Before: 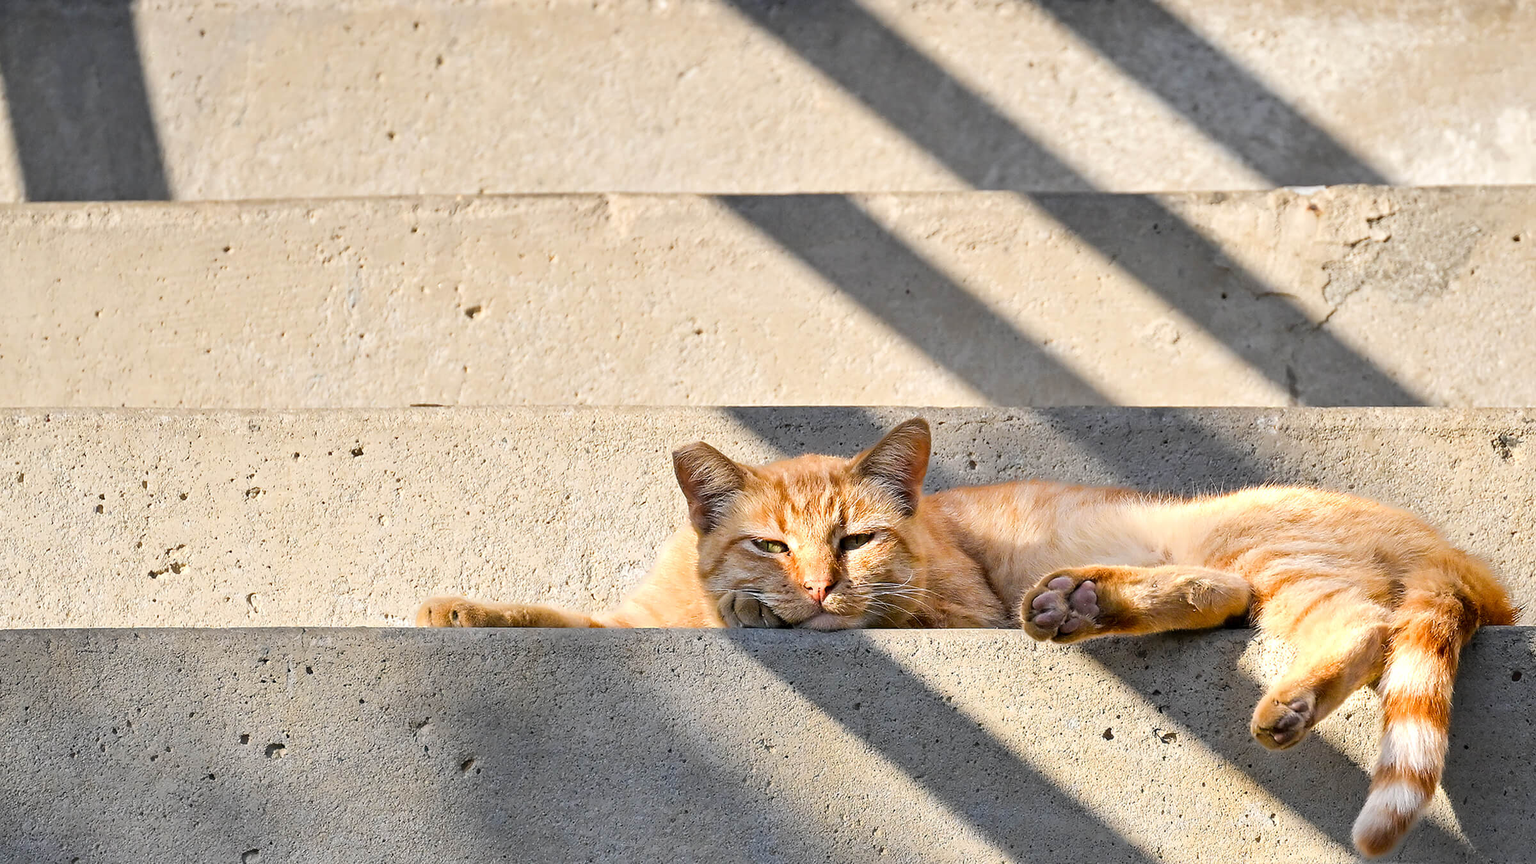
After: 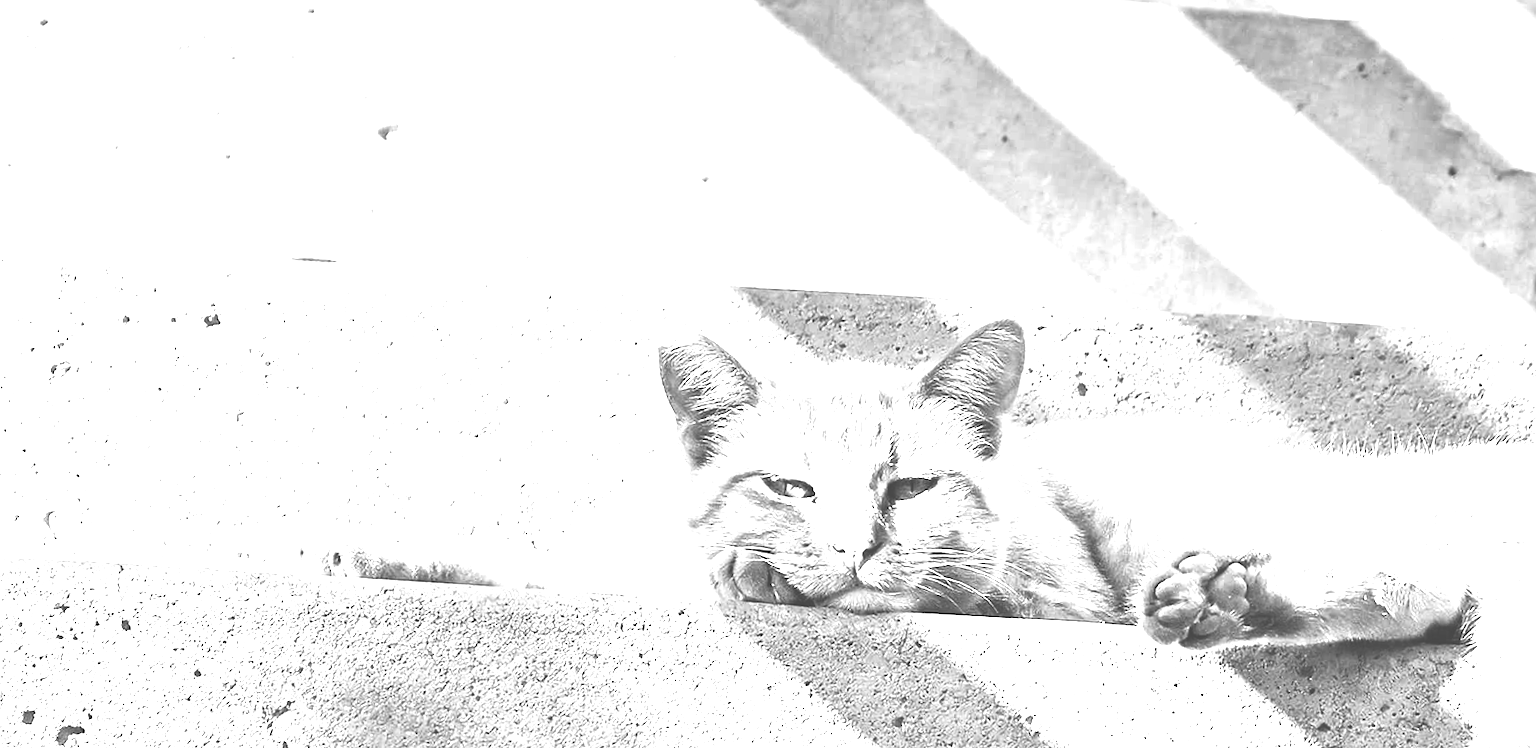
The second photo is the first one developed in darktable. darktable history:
contrast brightness saturation: contrast 0.39, brightness 0.1
crop and rotate: angle -3.37°, left 9.79%, top 20.73%, right 12.42%, bottom 11.82%
monochrome: on, module defaults
exposure: exposure 0.375 EV, compensate highlight preservation false
colorize: hue 36°, source mix 100%
shadows and highlights: shadows 25, highlights -25
